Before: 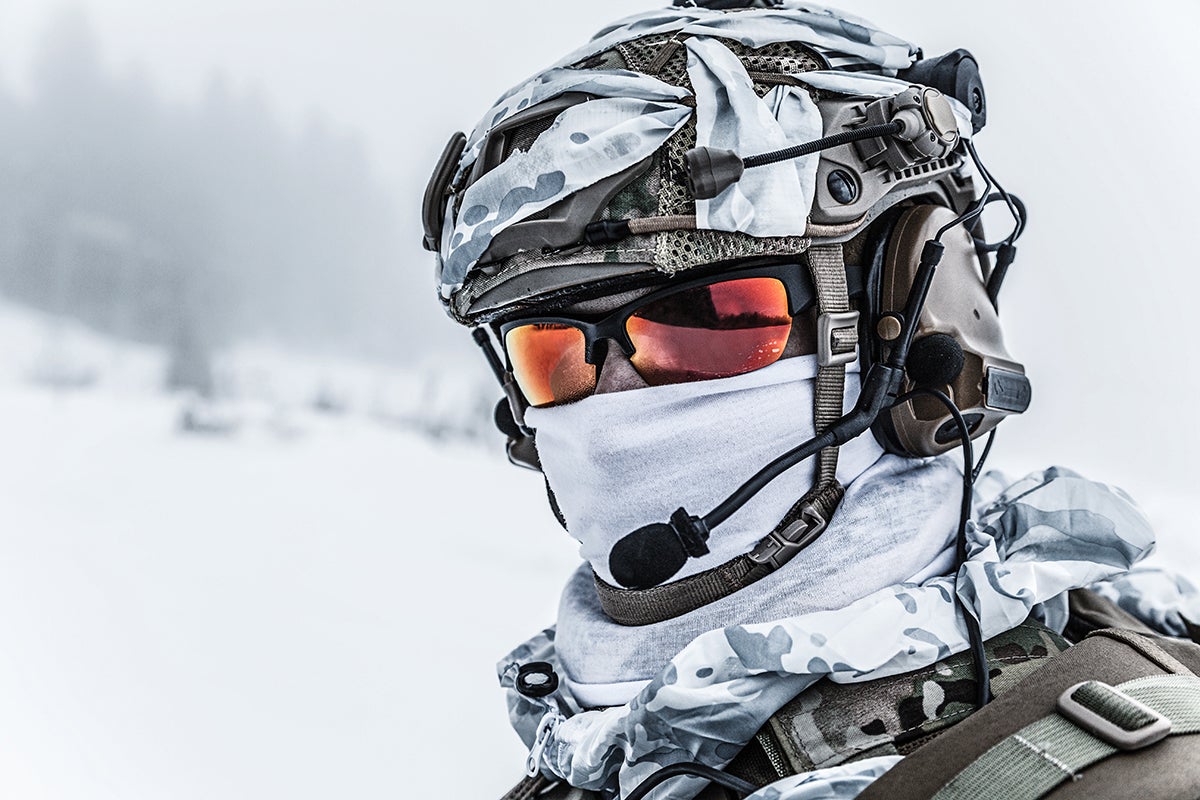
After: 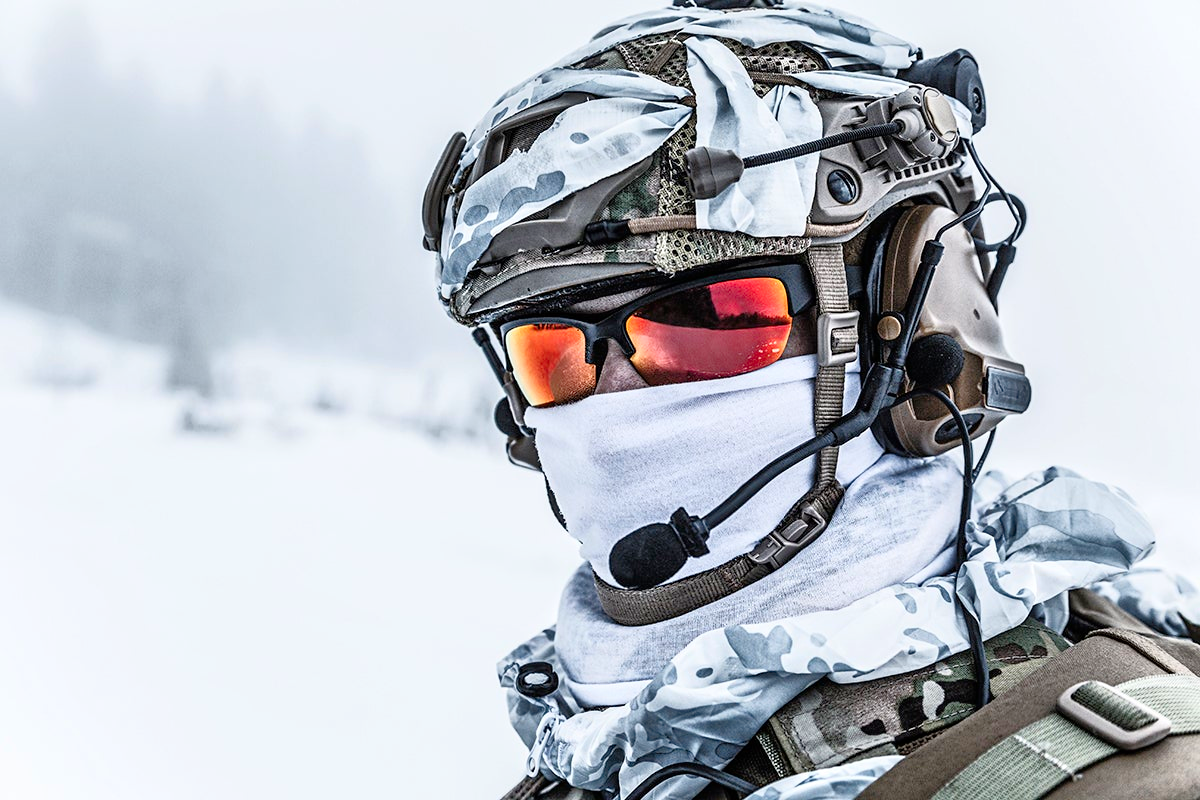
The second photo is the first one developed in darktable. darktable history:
tone equalizer: -7 EV 0.148 EV, -6 EV 0.61 EV, -5 EV 1.14 EV, -4 EV 1.37 EV, -3 EV 1.12 EV, -2 EV 0.6 EV, -1 EV 0.162 EV
contrast brightness saturation: contrast 0.183, saturation 0.301
